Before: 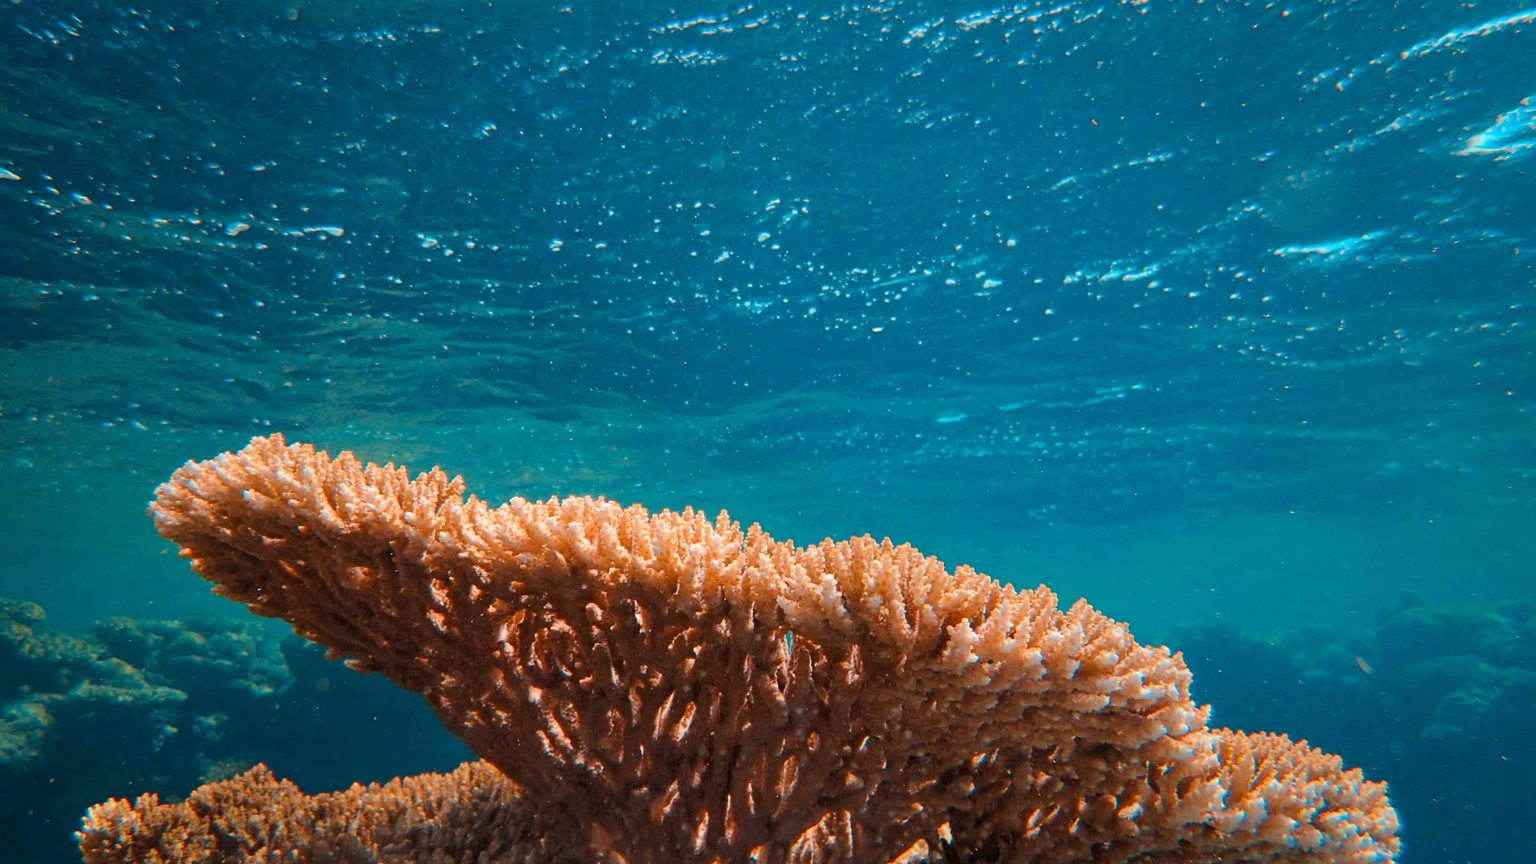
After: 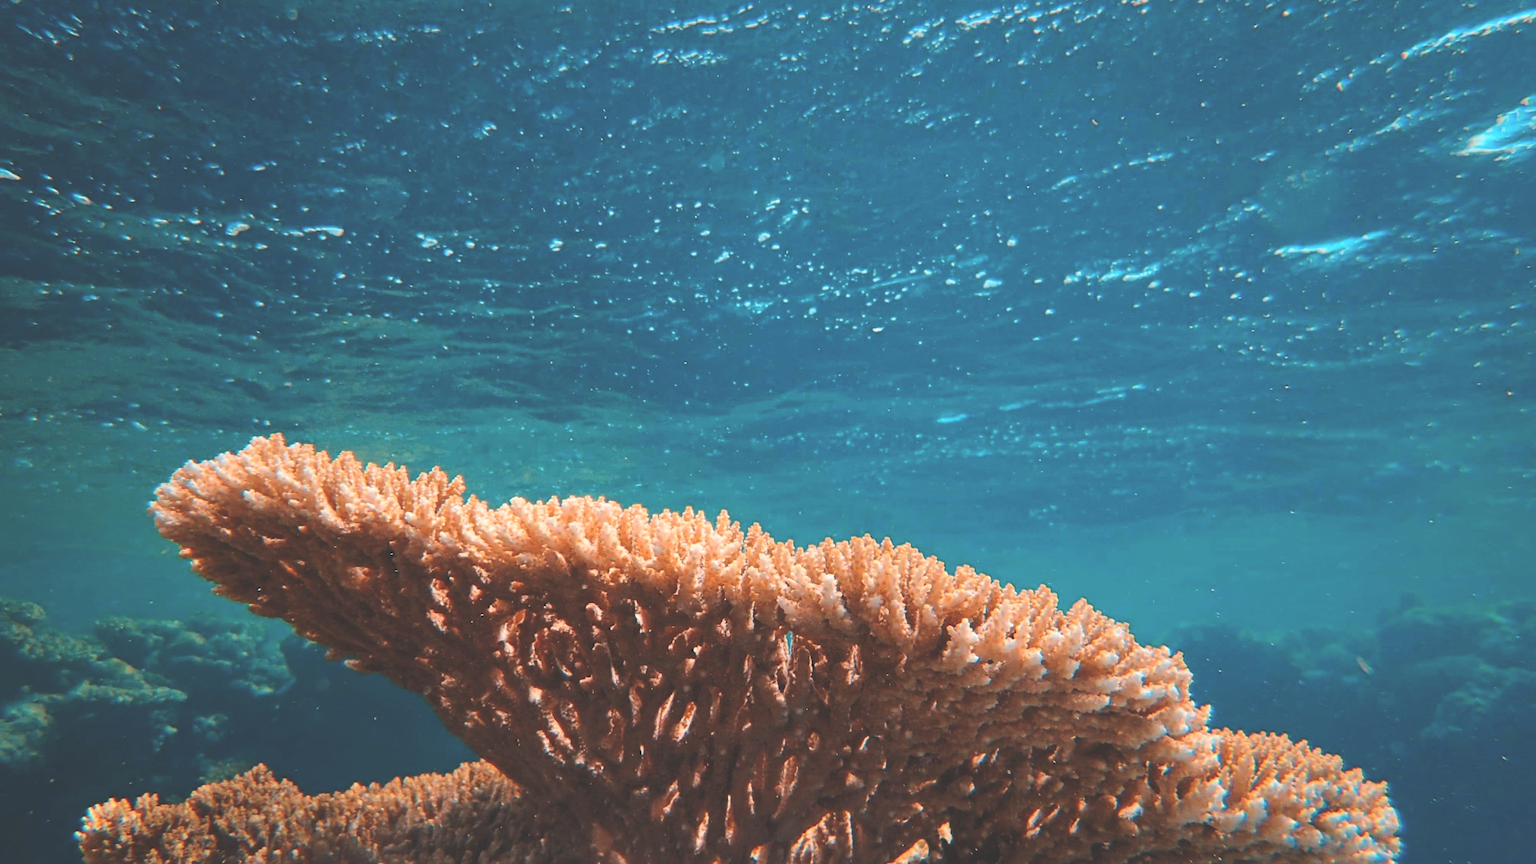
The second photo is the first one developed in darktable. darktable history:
contrast brightness saturation: contrast 0.14
exposure: black level correction -0.041, exposure 0.064 EV, compensate highlight preservation false
